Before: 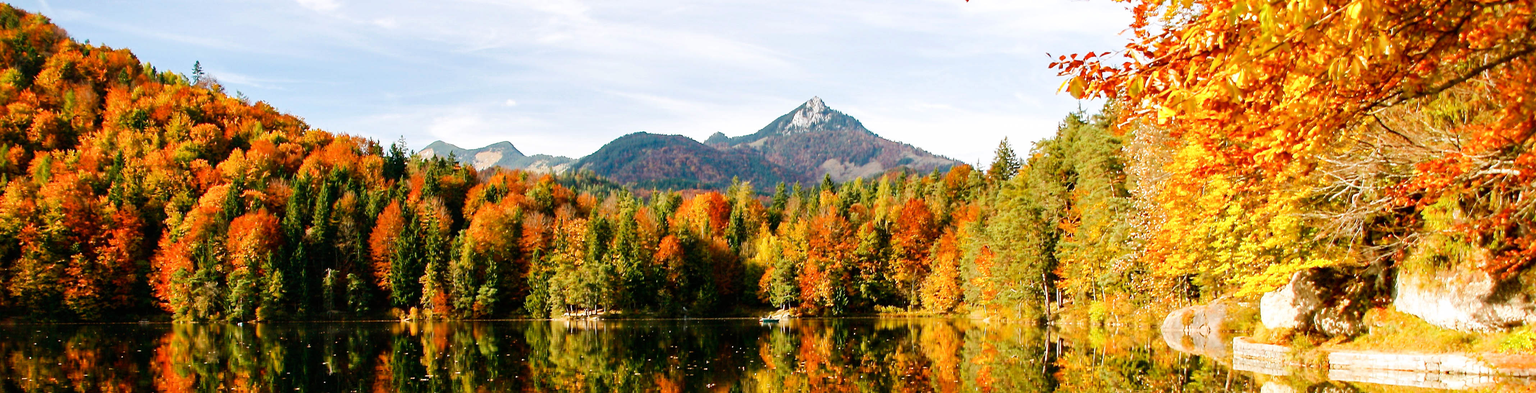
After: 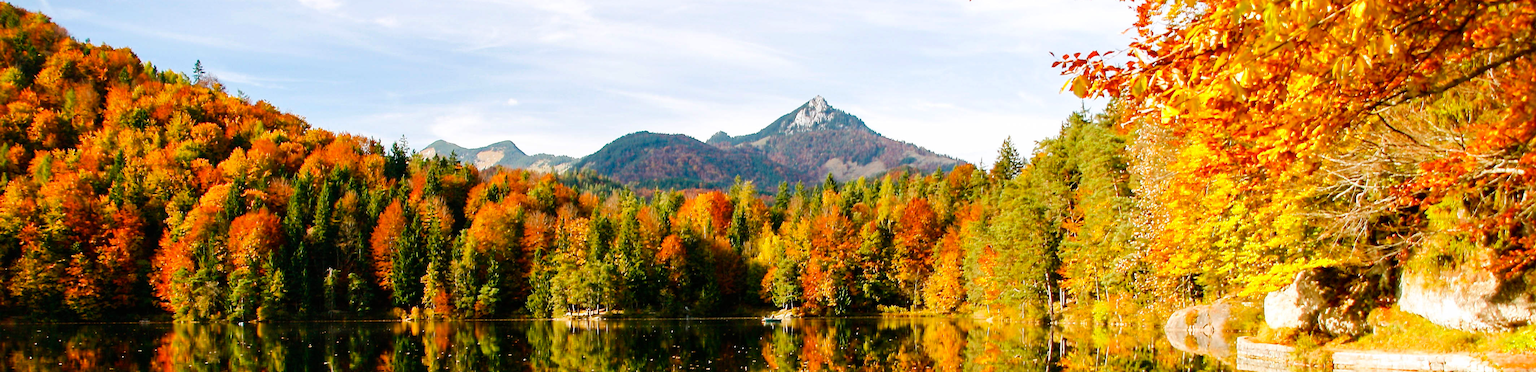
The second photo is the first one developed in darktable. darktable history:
color balance rgb: perceptual saturation grading › global saturation 10%, global vibrance 10%
crop: top 0.448%, right 0.264%, bottom 5.045%
